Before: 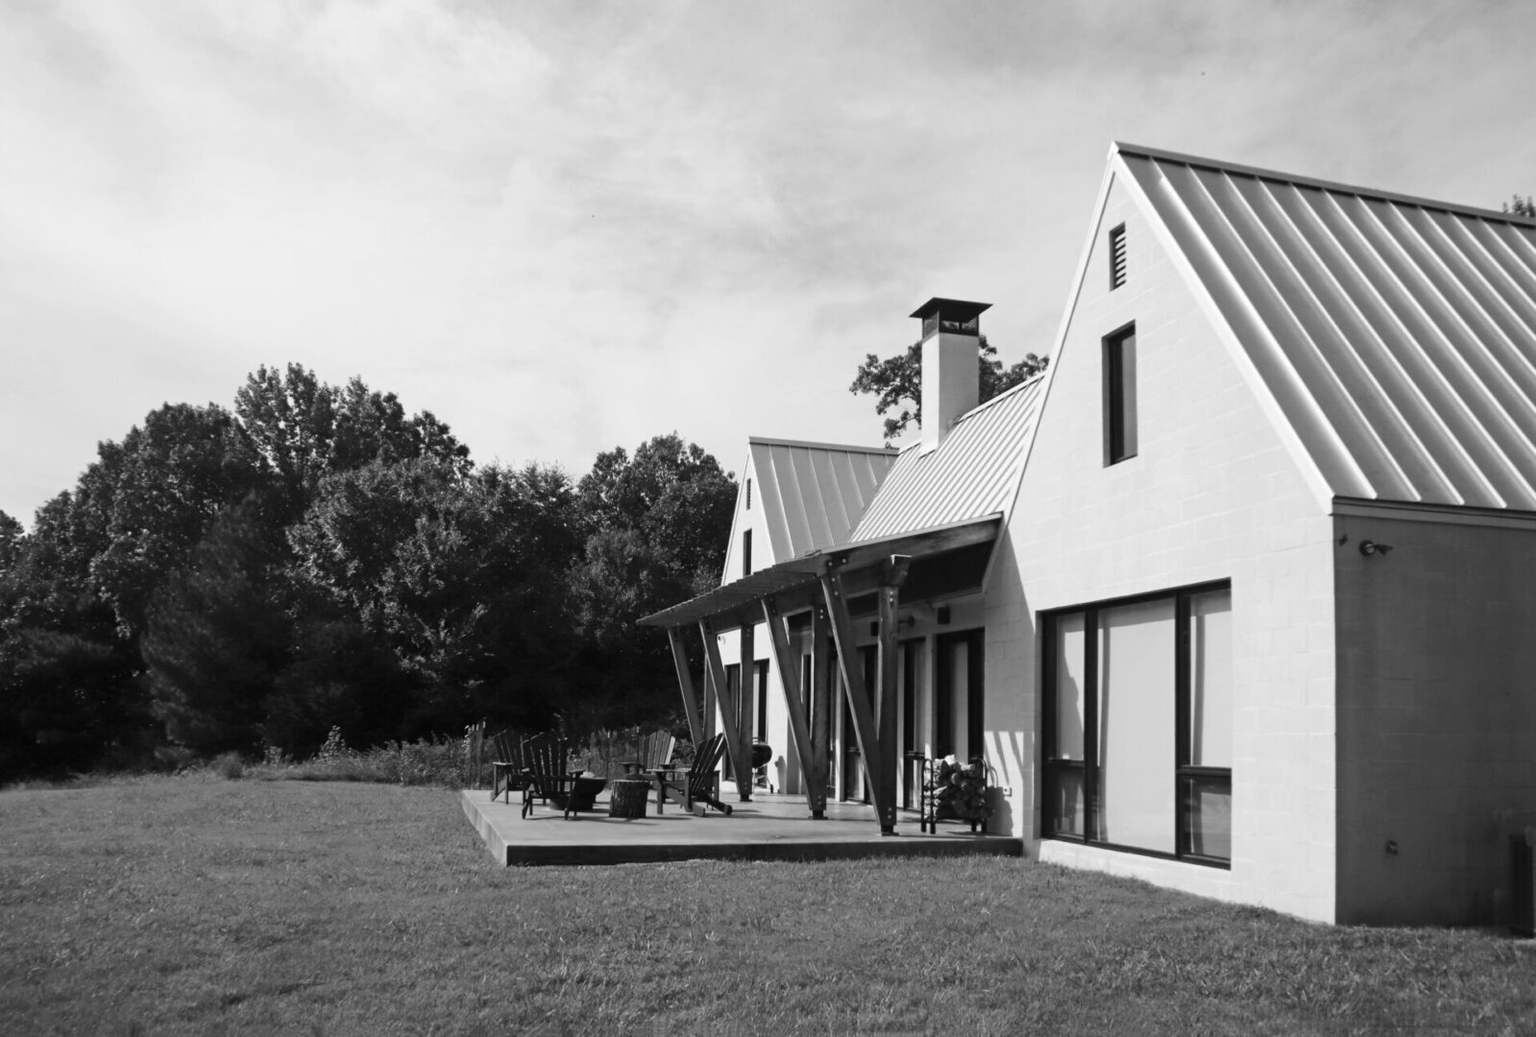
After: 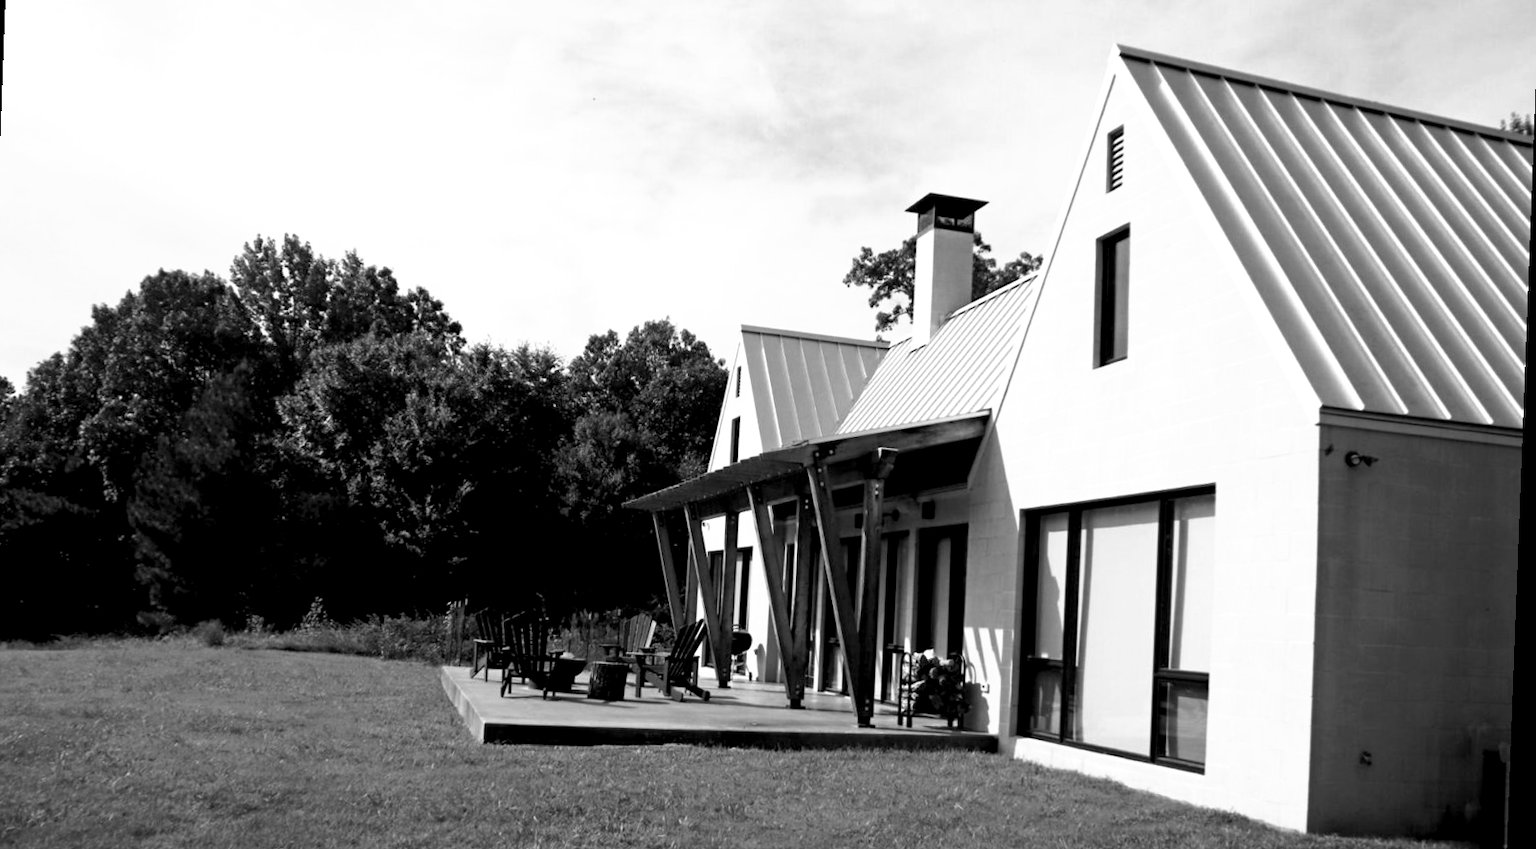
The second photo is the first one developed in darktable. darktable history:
exposure: black level correction -0.008, exposure 0.067 EV, compensate highlight preservation false
rotate and perspective: rotation 2.17°, automatic cropping off
base curve: curves: ch0 [(0.017, 0) (0.425, 0.441) (0.844, 0.933) (1, 1)], preserve colors none
color balance: contrast 10%
crop and rotate: left 1.814%, top 12.818%, right 0.25%, bottom 9.225%
